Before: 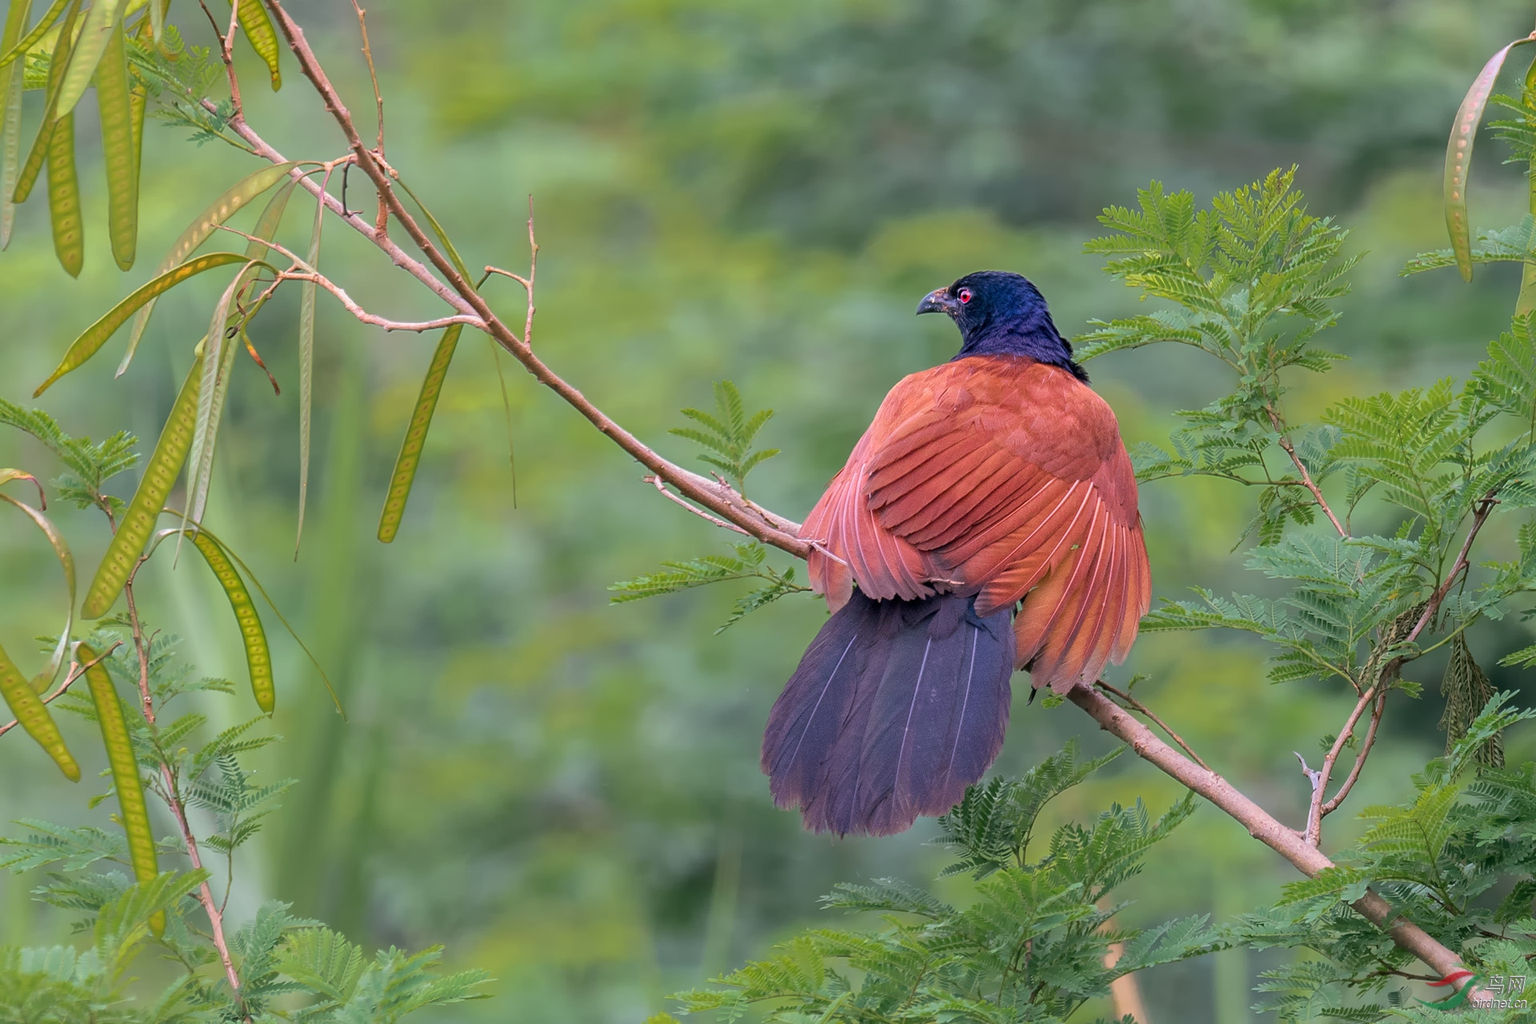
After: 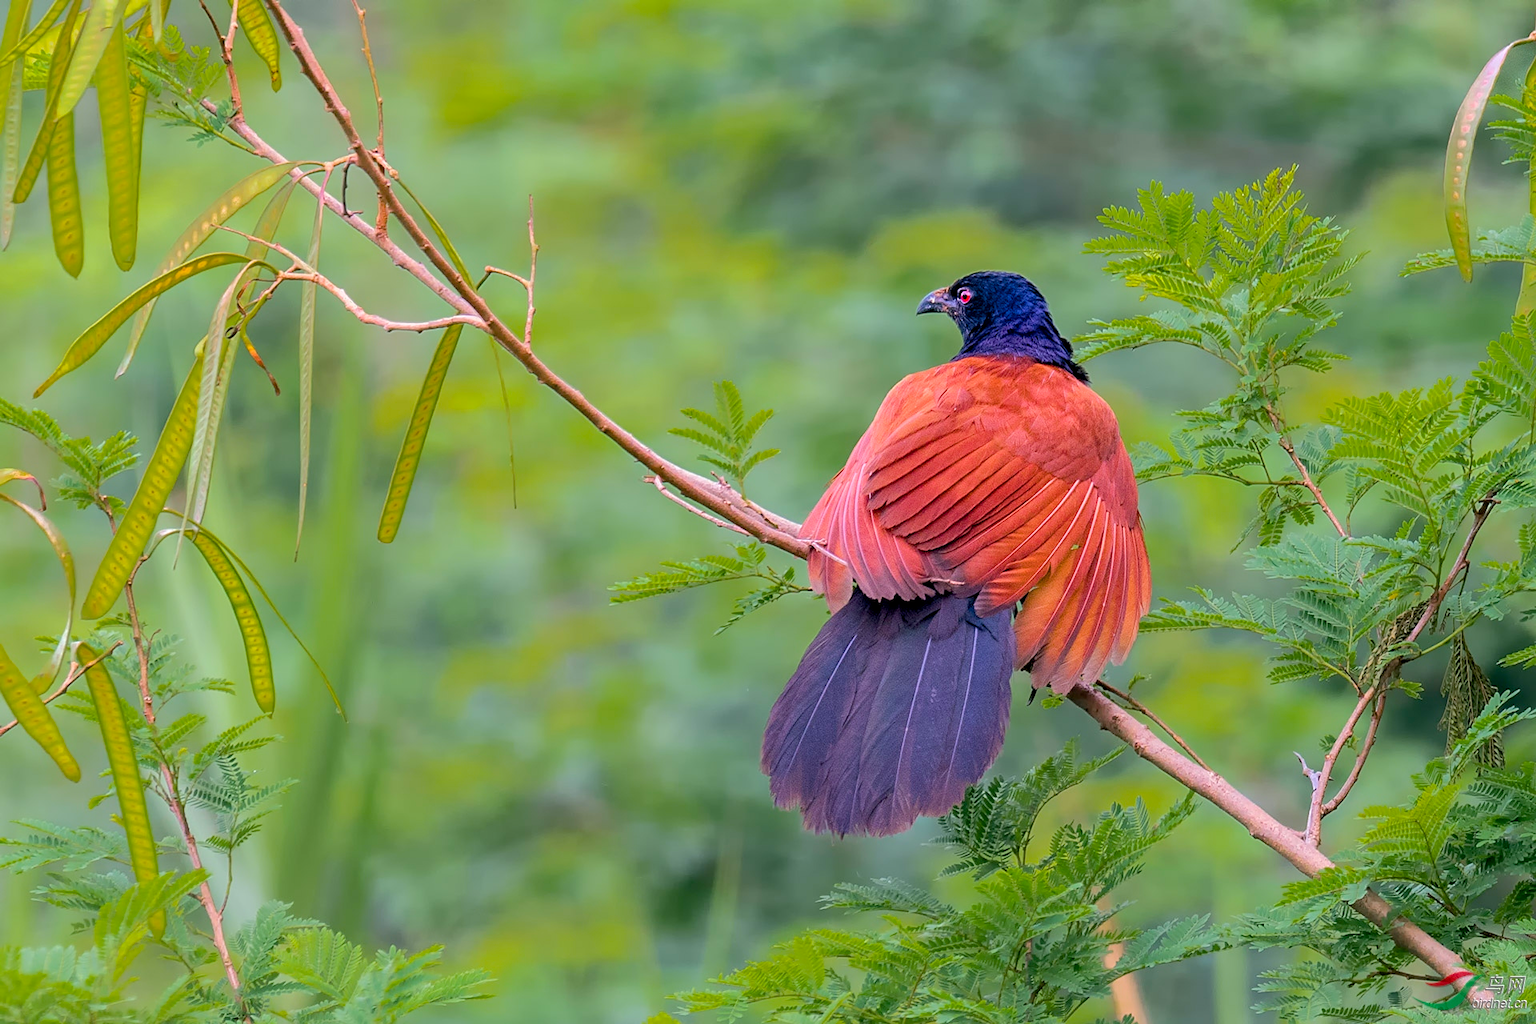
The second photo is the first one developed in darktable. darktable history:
color balance rgb: perceptual saturation grading › global saturation 25%, perceptual brilliance grading › mid-tones 10%, perceptual brilliance grading › shadows 15%, global vibrance 20%
exposure: black level correction 0.006, exposure -0.226 EV, compensate highlight preservation false
sharpen: amount 0.2
shadows and highlights: radius 44.78, white point adjustment 6.64, compress 79.65%, highlights color adjustment 78.42%, soften with gaussian
